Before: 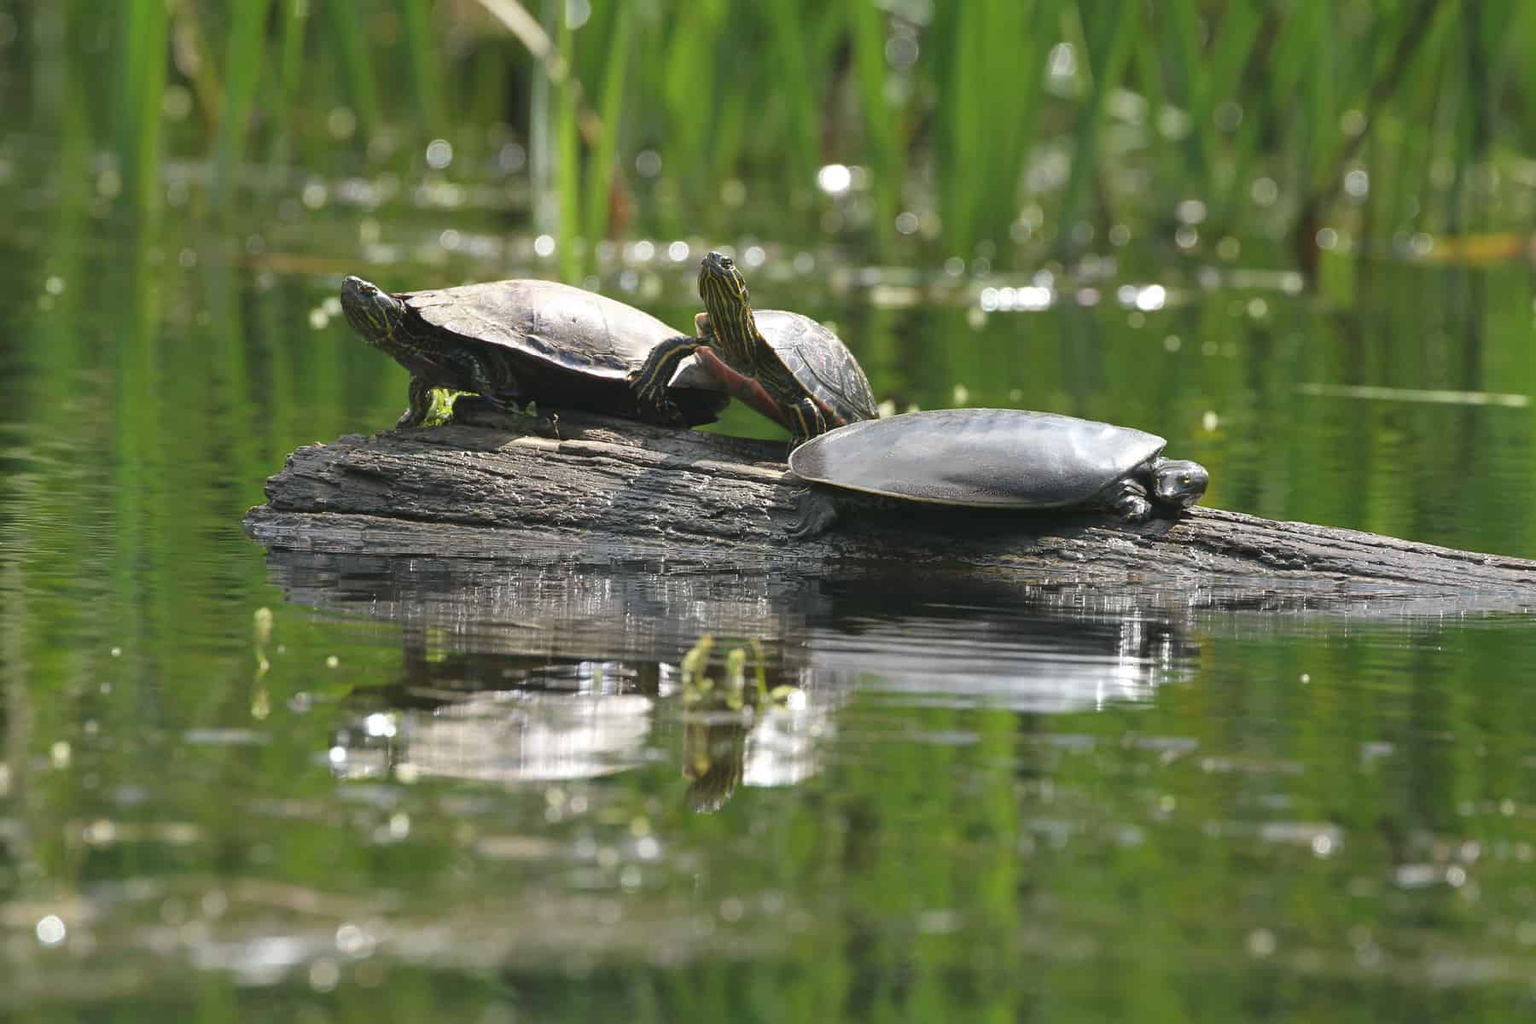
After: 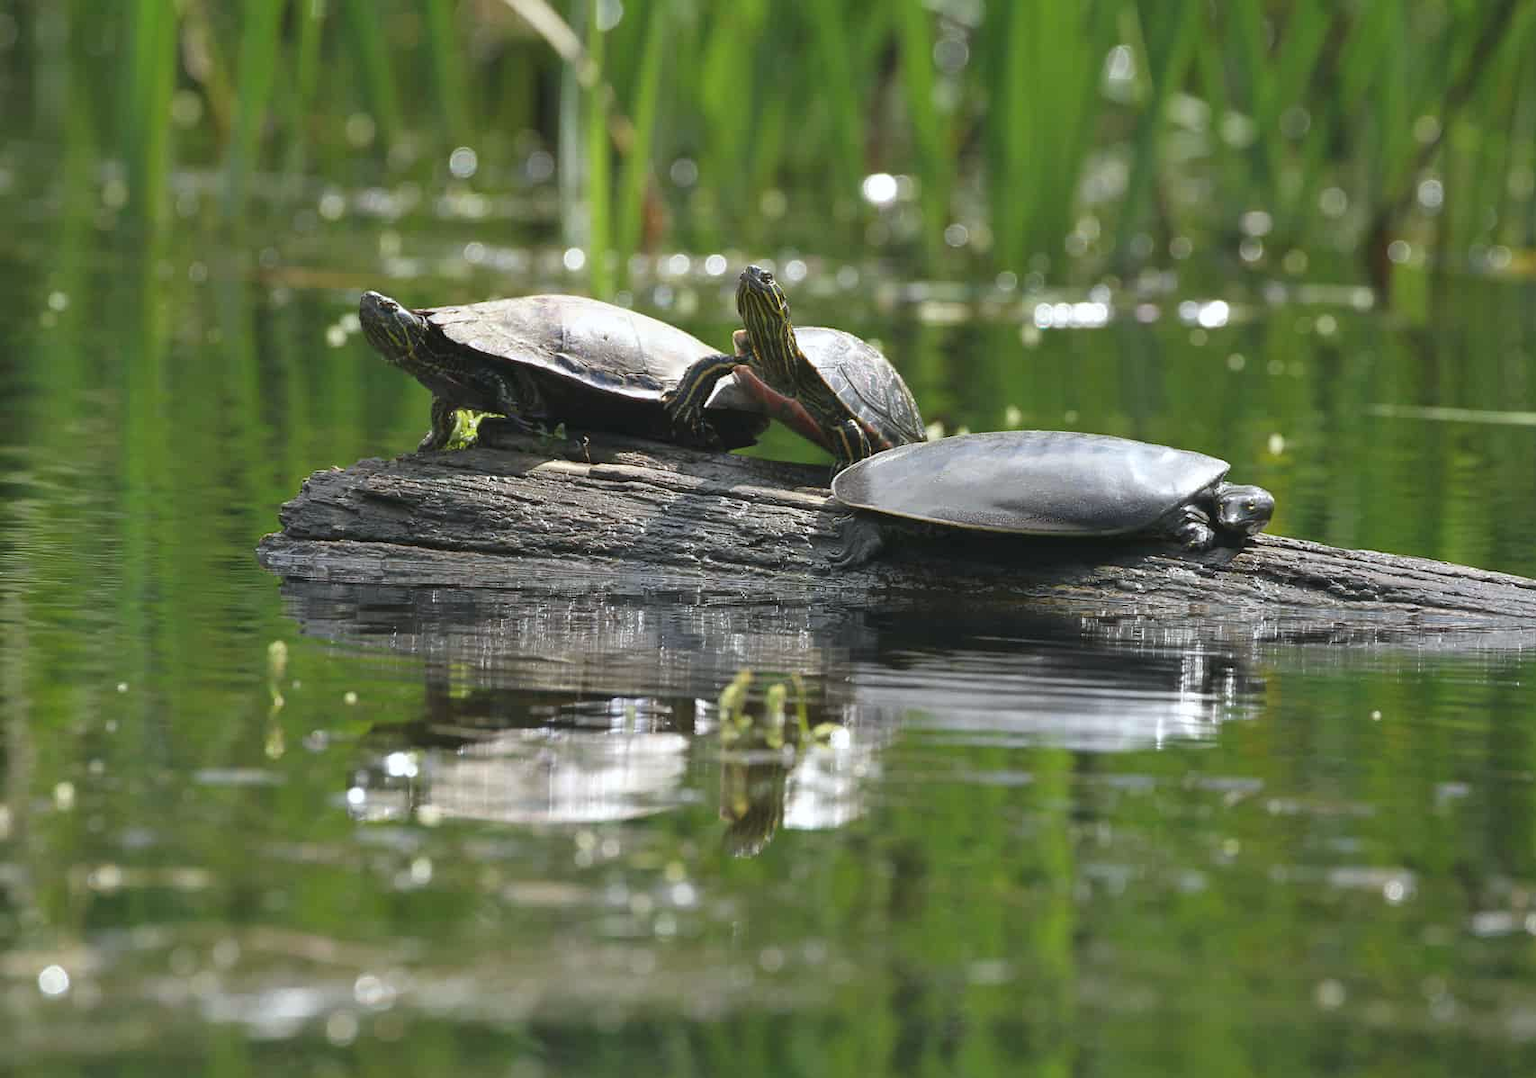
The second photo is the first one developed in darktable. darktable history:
crop and rotate: right 5.167%
white balance: red 0.982, blue 1.018
